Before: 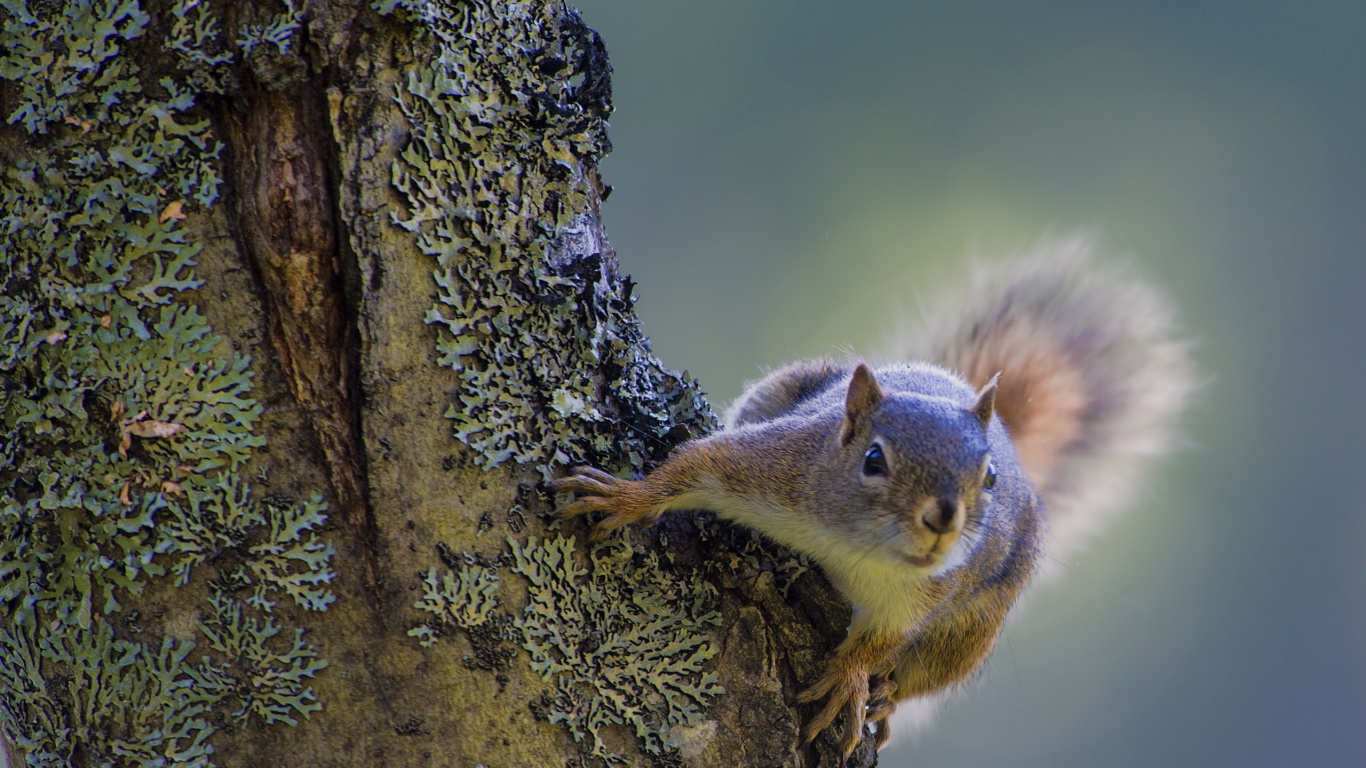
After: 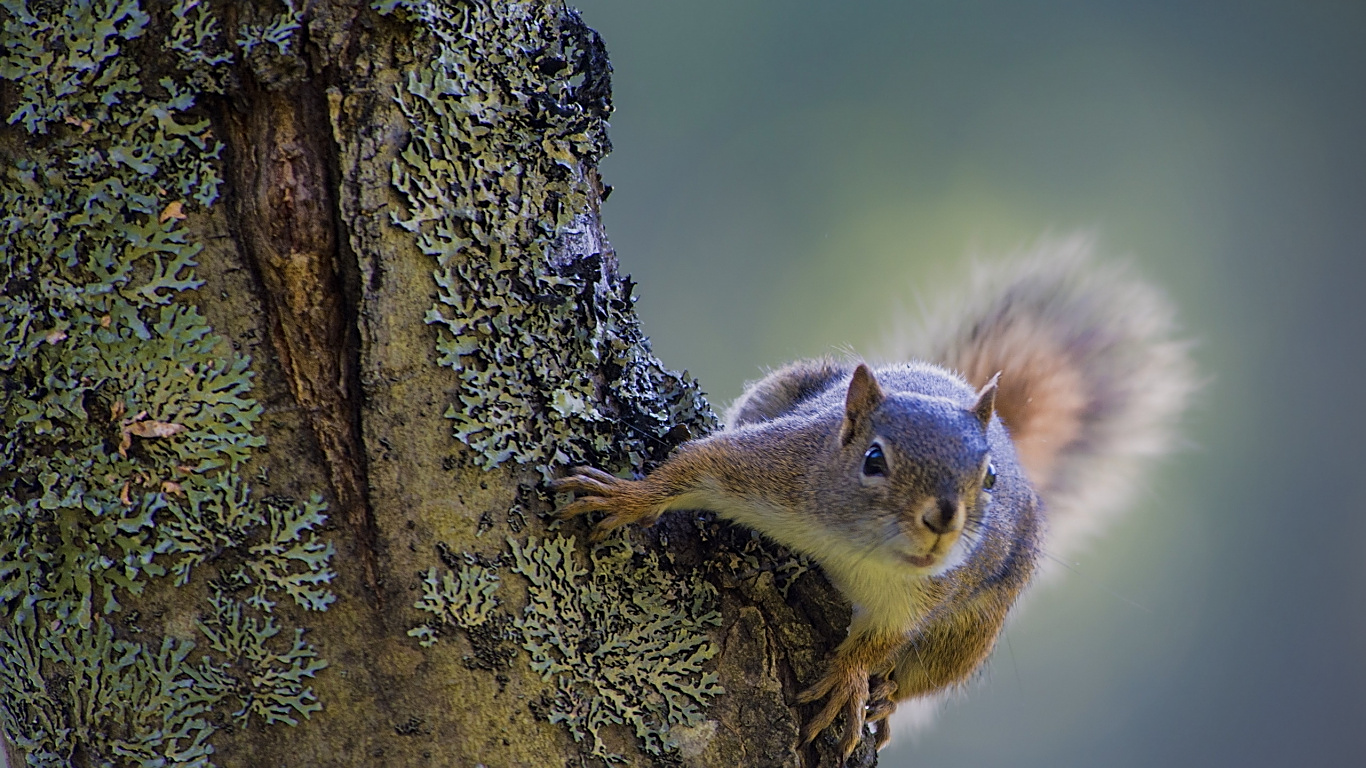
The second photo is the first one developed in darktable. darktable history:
sharpen: on, module defaults
vignetting: fall-off start 91.78%, center (-0.148, 0.018)
